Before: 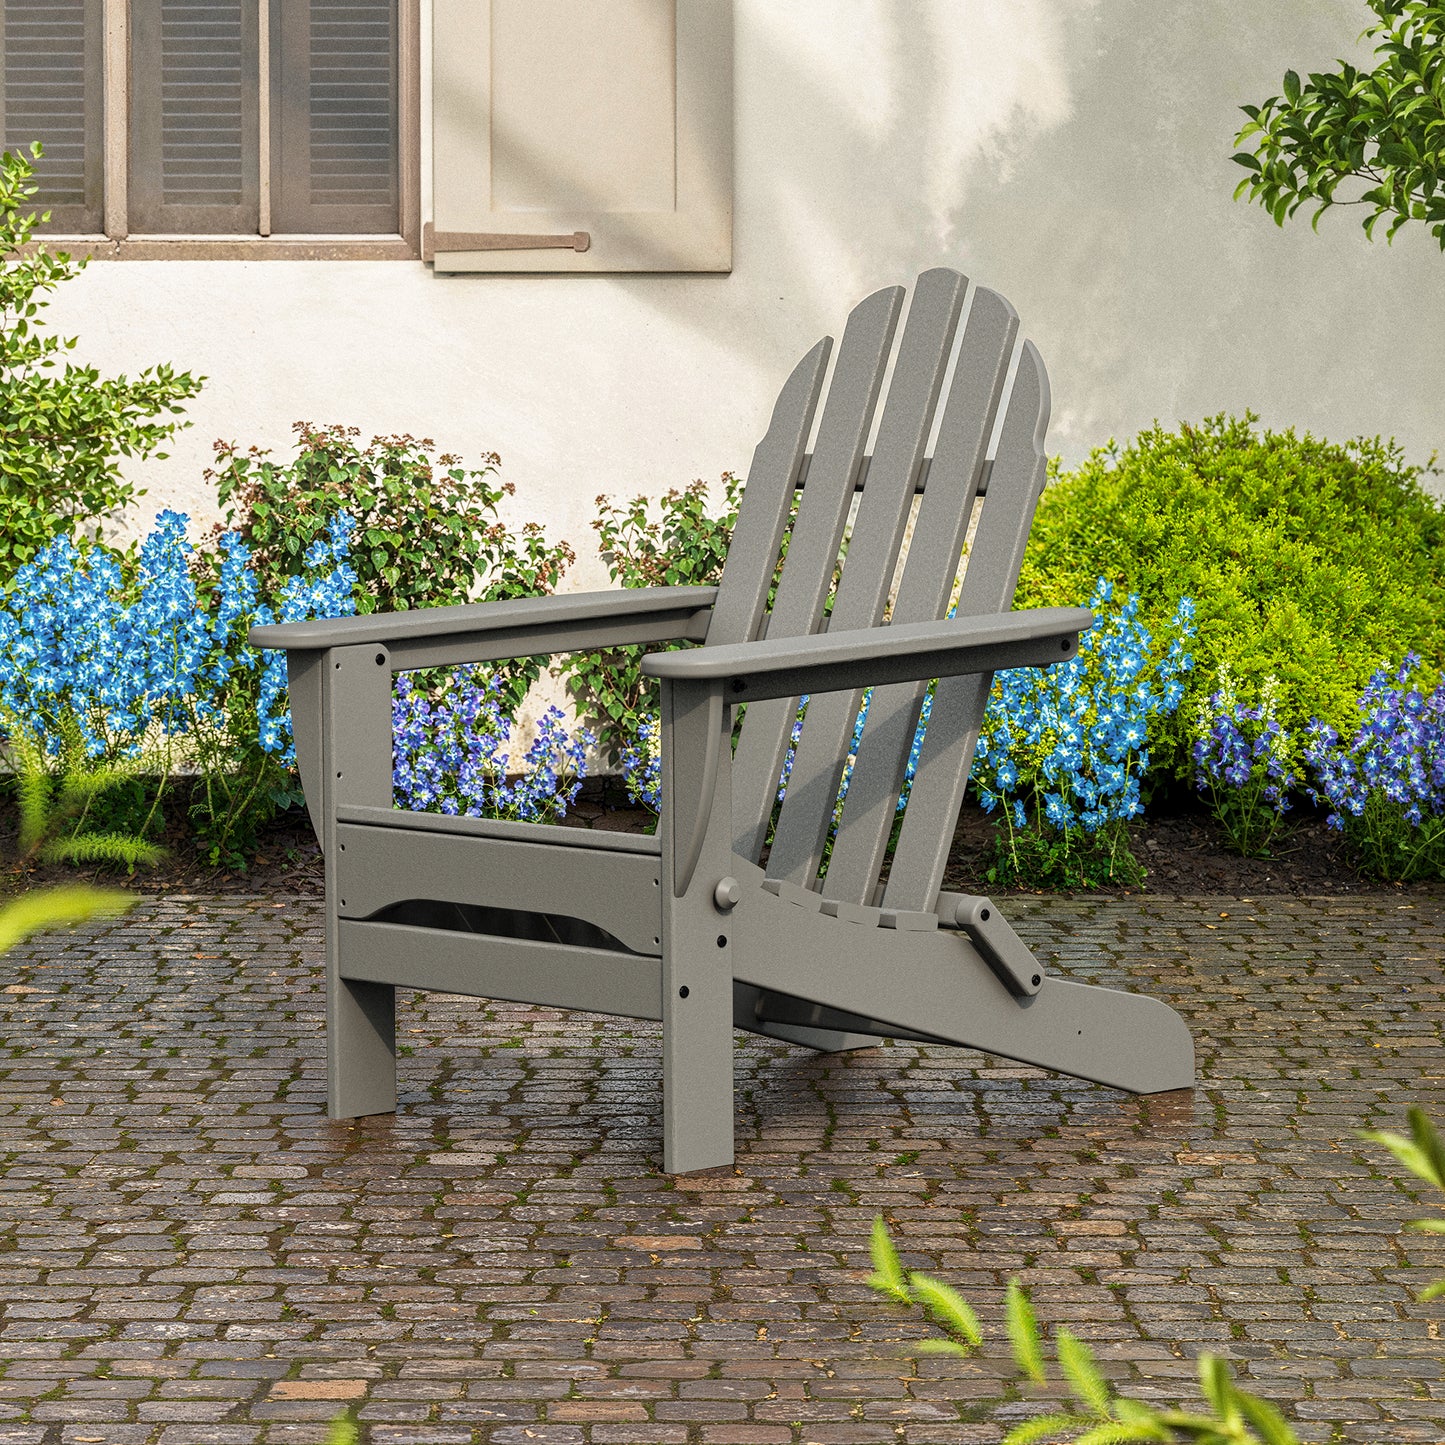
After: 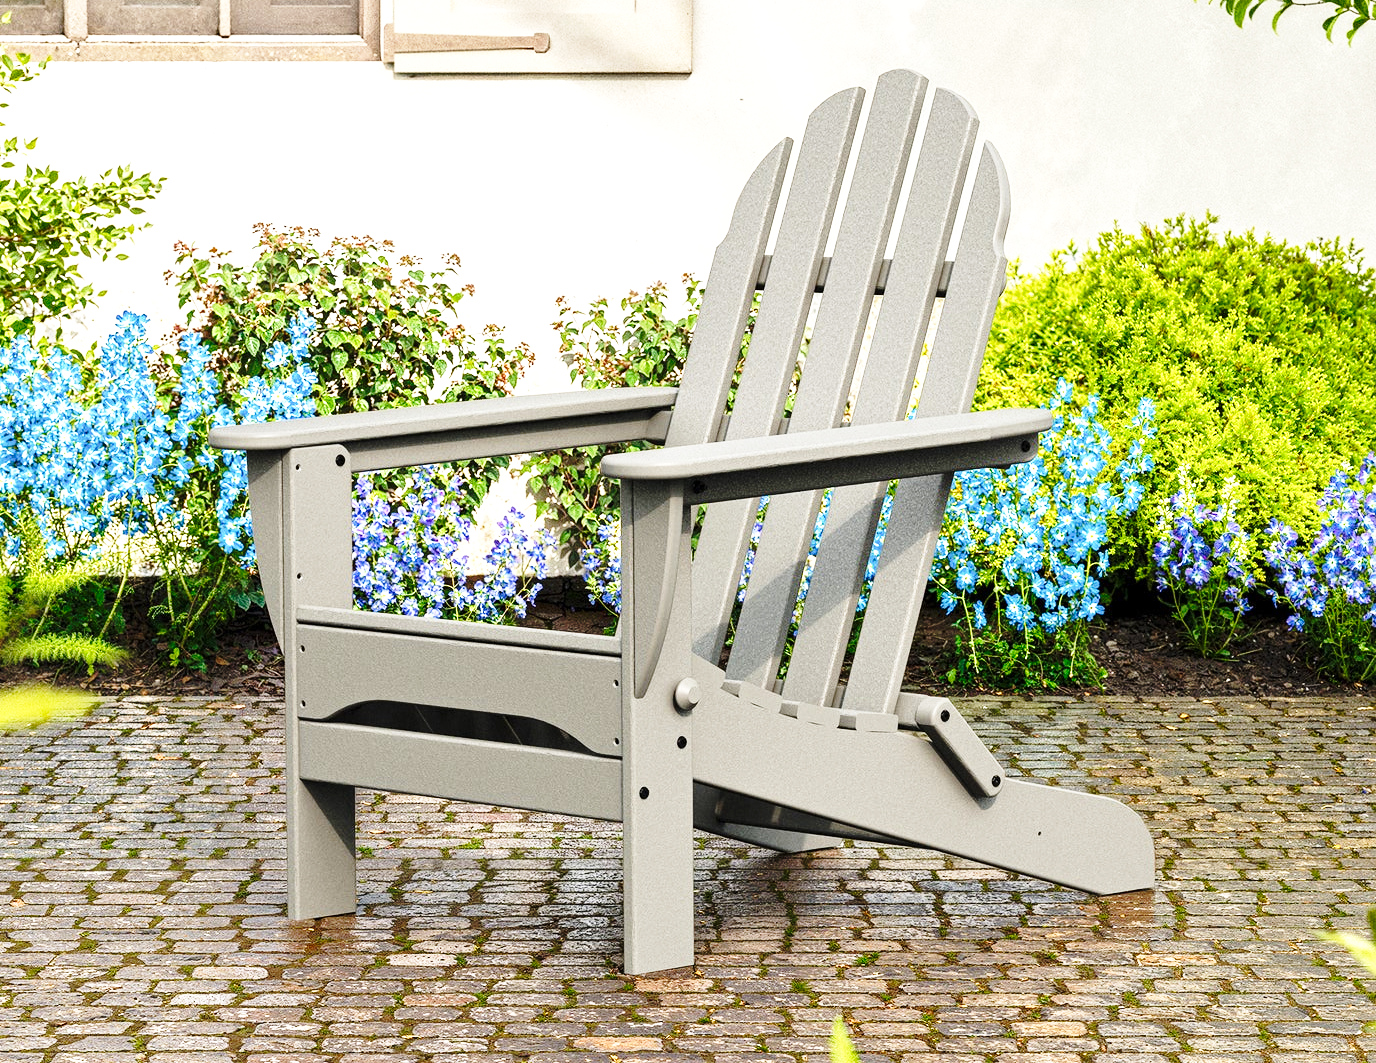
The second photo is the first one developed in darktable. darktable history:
crop and rotate: left 2.814%, top 13.815%, right 1.915%, bottom 12.587%
shadows and highlights: shadows 29.7, highlights -30.34, low approximation 0.01, soften with gaussian
base curve: curves: ch0 [(0, 0) (0.036, 0.037) (0.121, 0.228) (0.46, 0.76) (0.859, 0.983) (1, 1)], preserve colors none
exposure: exposure 0.6 EV, compensate highlight preservation false
